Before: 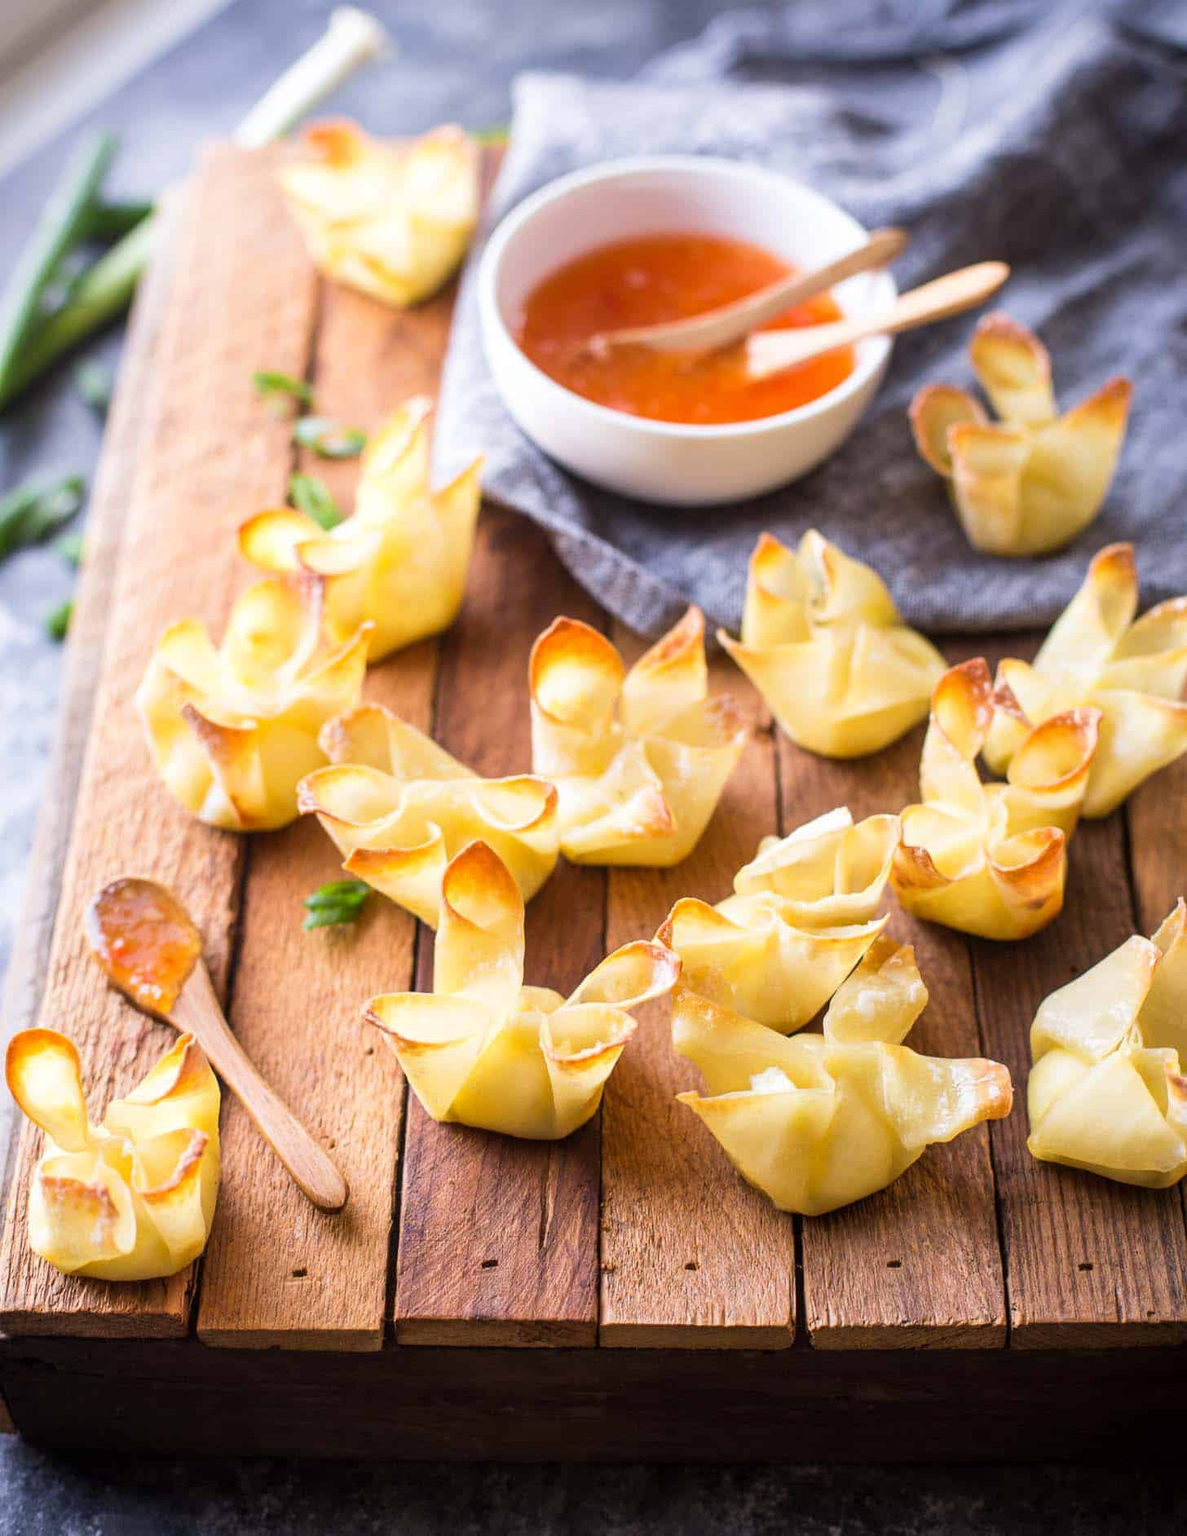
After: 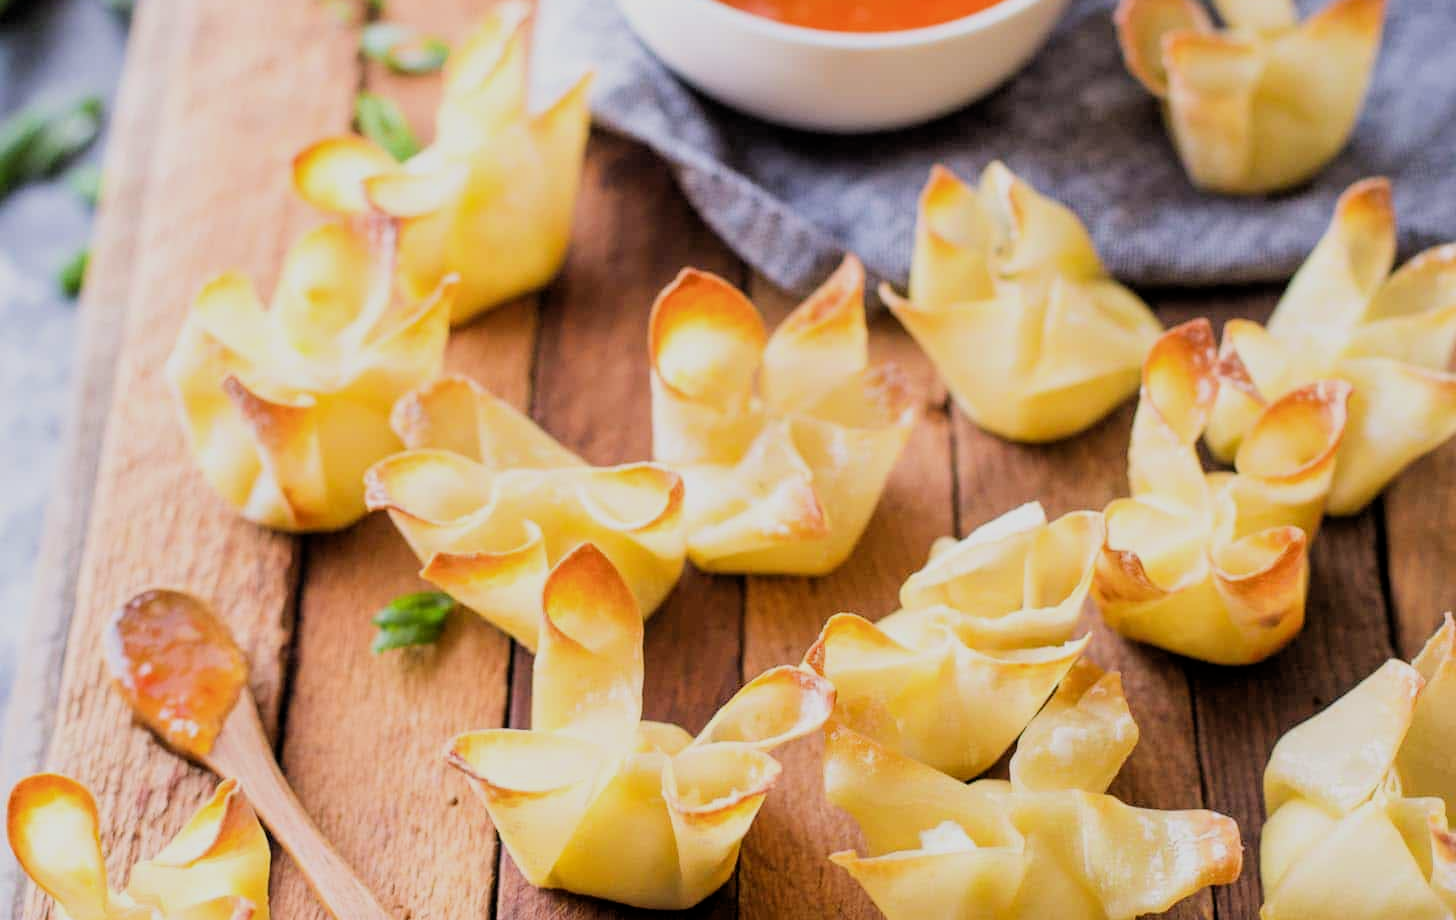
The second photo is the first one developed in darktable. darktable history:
filmic rgb: black relative exposure -7.58 EV, white relative exposure 4.66 EV, target black luminance 0%, hardness 3.57, latitude 50.45%, contrast 1.037, highlights saturation mix 9.67%, shadows ↔ highlights balance -0.142%
crop and rotate: top 25.954%, bottom 25.178%
